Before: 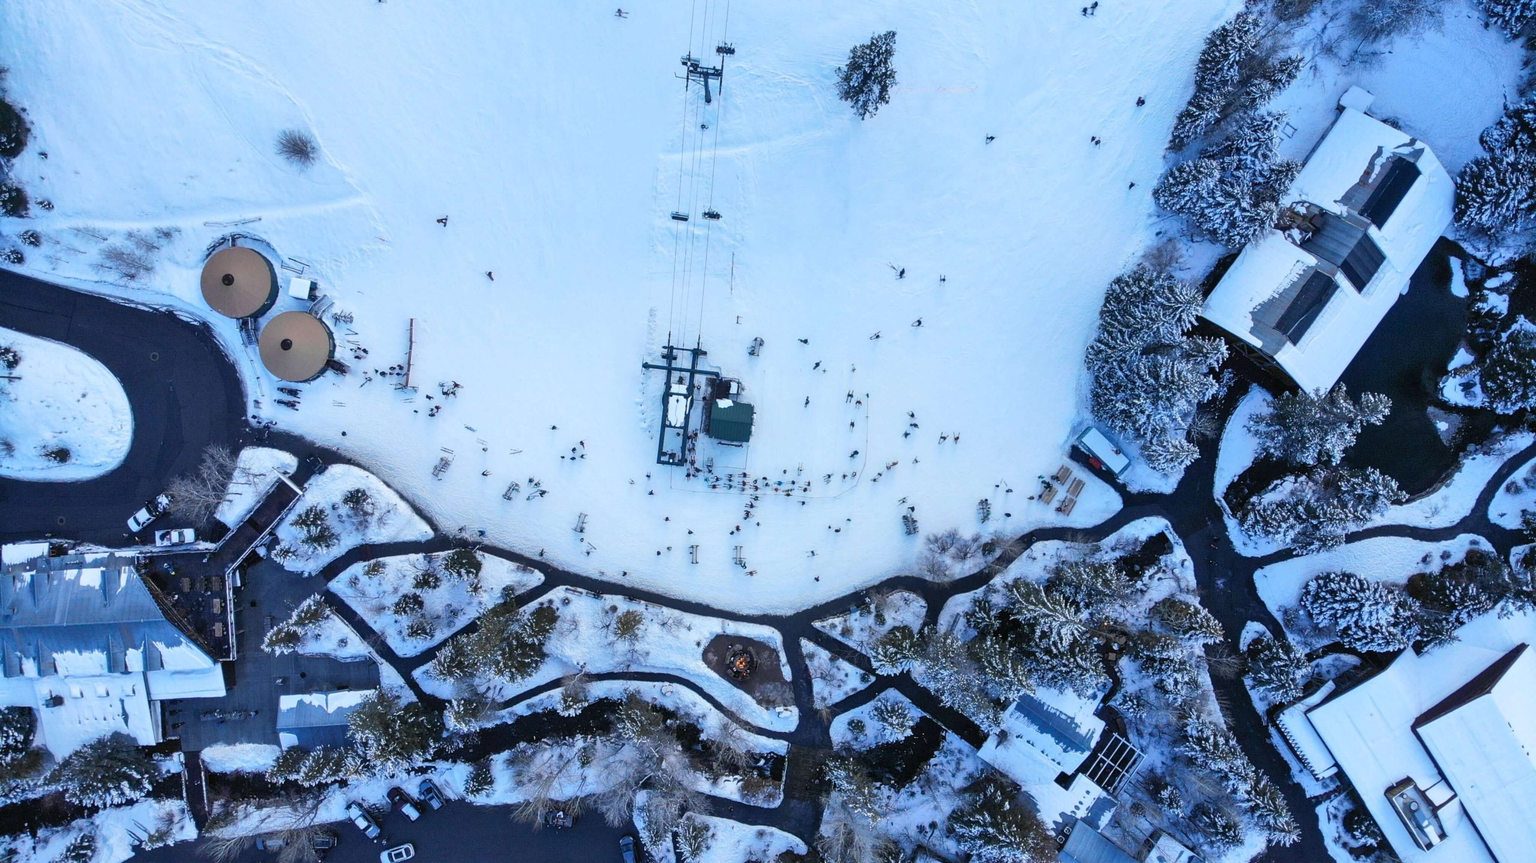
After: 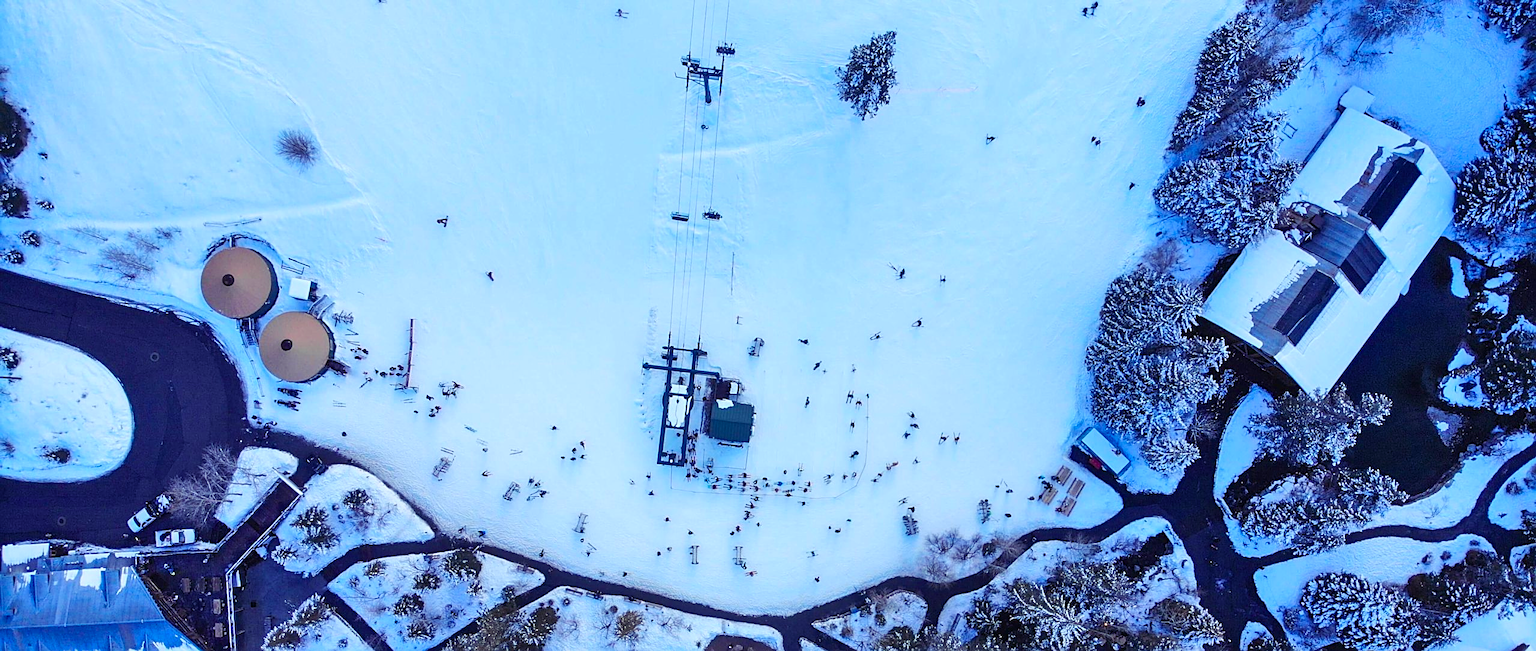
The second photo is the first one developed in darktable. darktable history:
crop: bottom 24.479%
sharpen: on, module defaults
color balance rgb: shadows lift › luminance -22.073%, shadows lift › chroma 9.036%, shadows lift › hue 282.9°, perceptual saturation grading › global saturation 39.028%, perceptual brilliance grading › highlights 6.836%, perceptual brilliance grading › mid-tones 18.036%, perceptual brilliance grading › shadows -5.177%, contrast -9.982%
